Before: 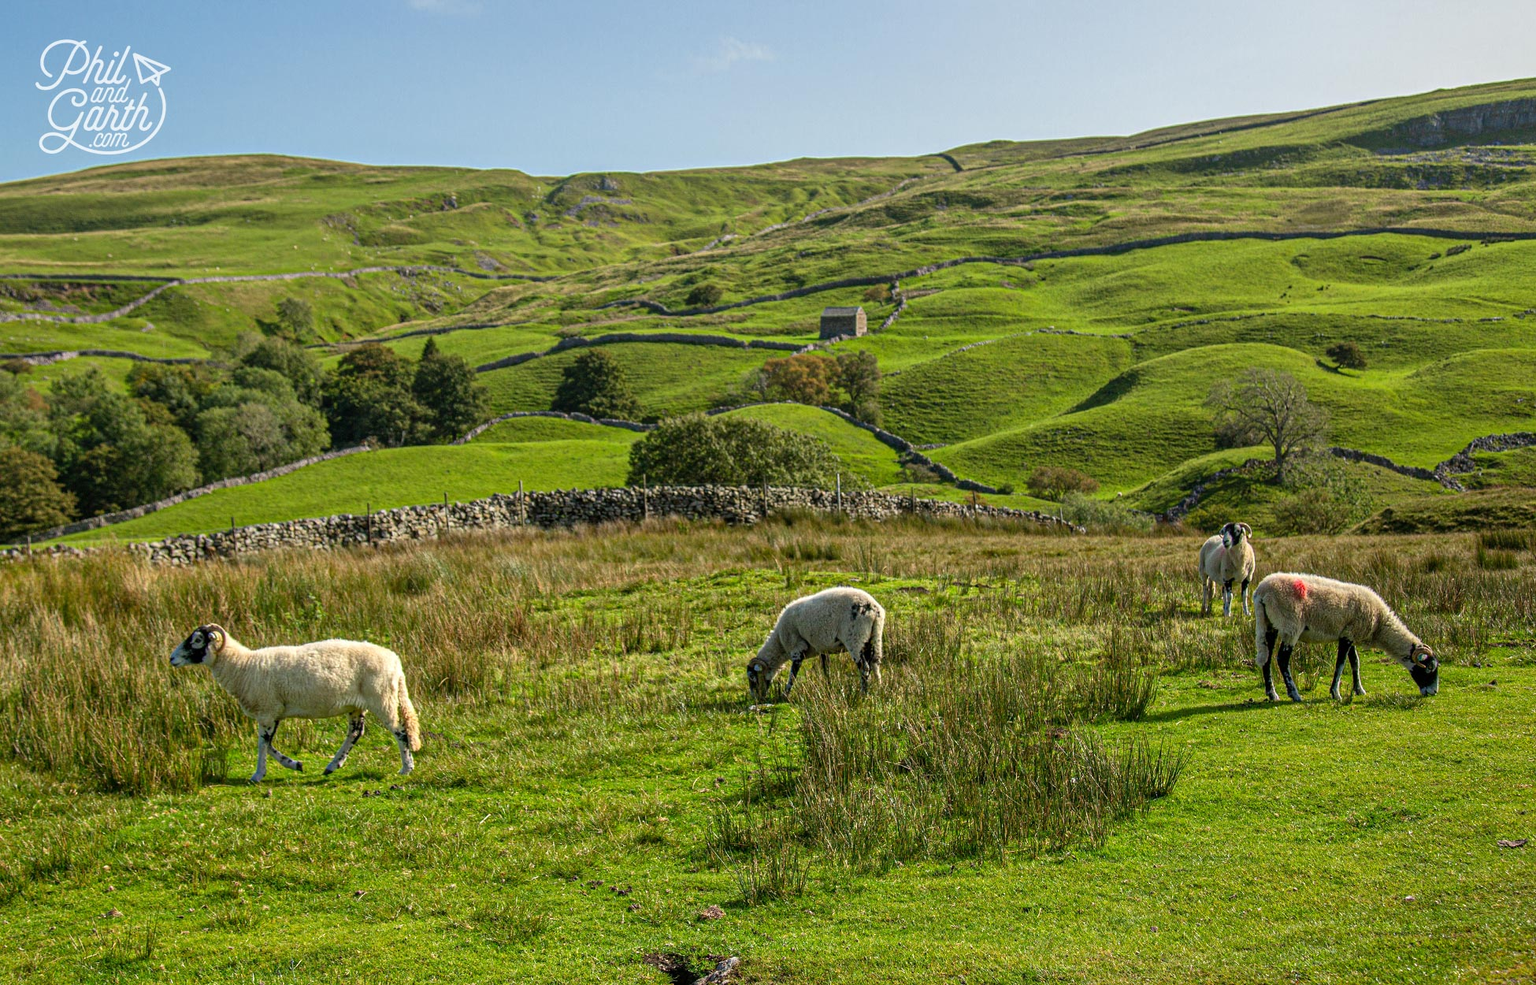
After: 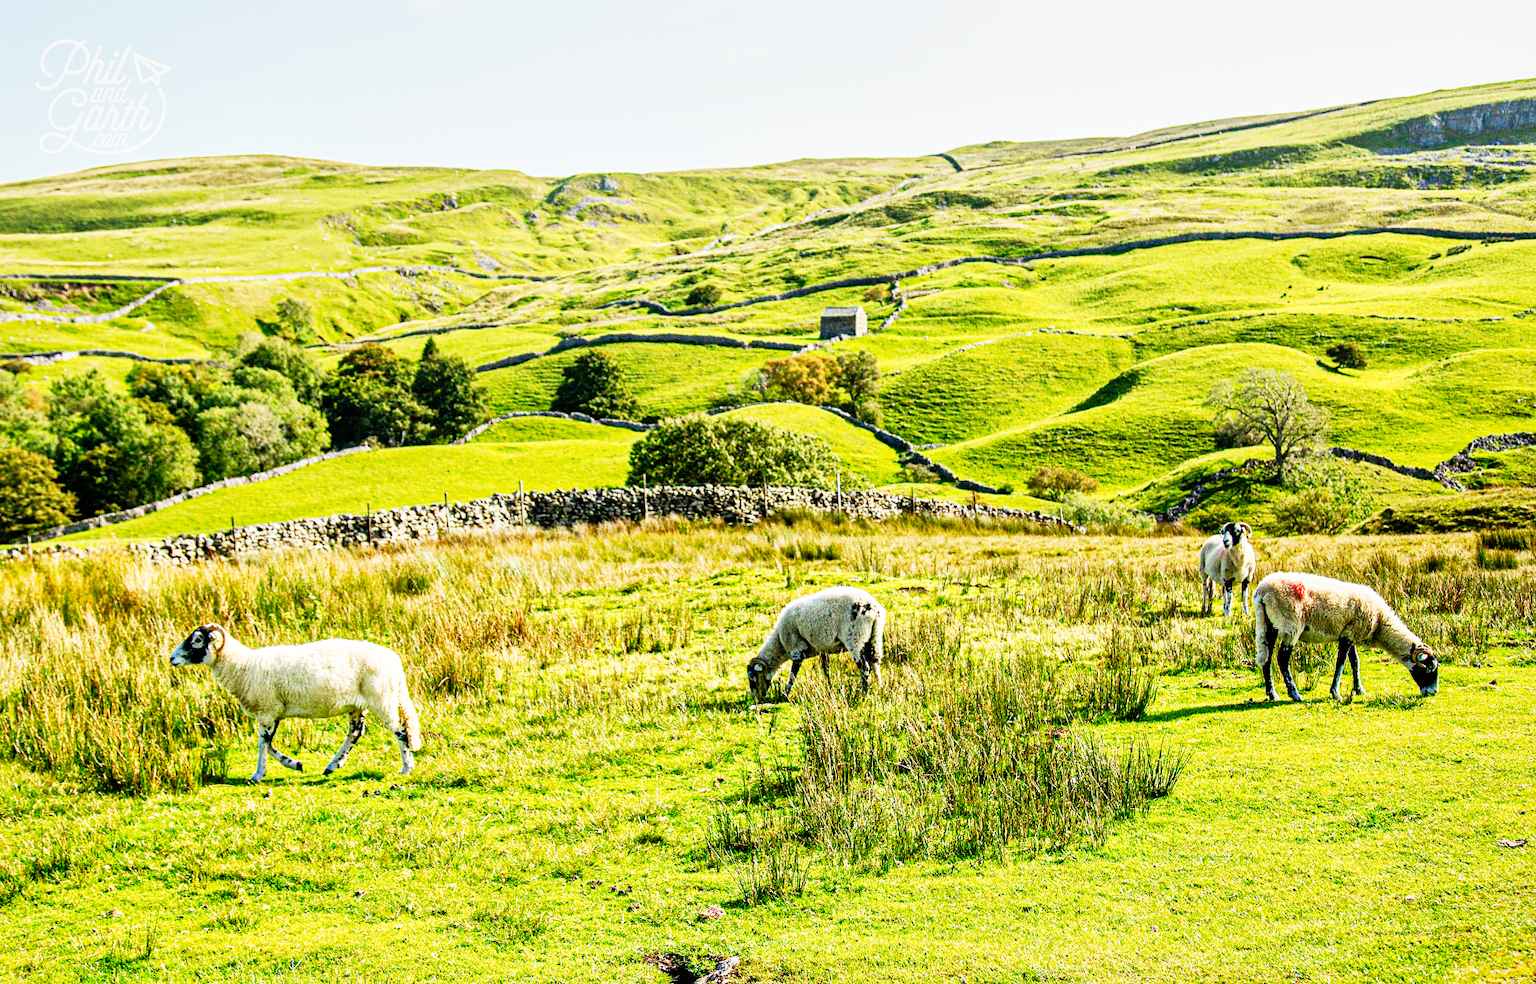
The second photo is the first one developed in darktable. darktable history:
tone curve: curves: ch0 [(0, 0.005) (0.103, 0.097) (0.18, 0.22) (0.4, 0.485) (0.5, 0.612) (0.668, 0.787) (0.823, 0.894) (1, 0.971)]; ch1 [(0, 0) (0.172, 0.123) (0.324, 0.253) (0.396, 0.388) (0.478, 0.461) (0.499, 0.498) (0.522, 0.528) (0.609, 0.686) (0.704, 0.818) (1, 1)]; ch2 [(0, 0) (0.411, 0.424) (0.496, 0.501) (0.515, 0.514) (0.555, 0.585) (0.641, 0.69) (1, 1)], preserve colors none
base curve: curves: ch0 [(0, 0) (0.007, 0.004) (0.027, 0.03) (0.046, 0.07) (0.207, 0.54) (0.442, 0.872) (0.673, 0.972) (1, 1)], preserve colors none
local contrast: mode bilateral grid, contrast 21, coarseness 50, detail 130%, midtone range 0.2
